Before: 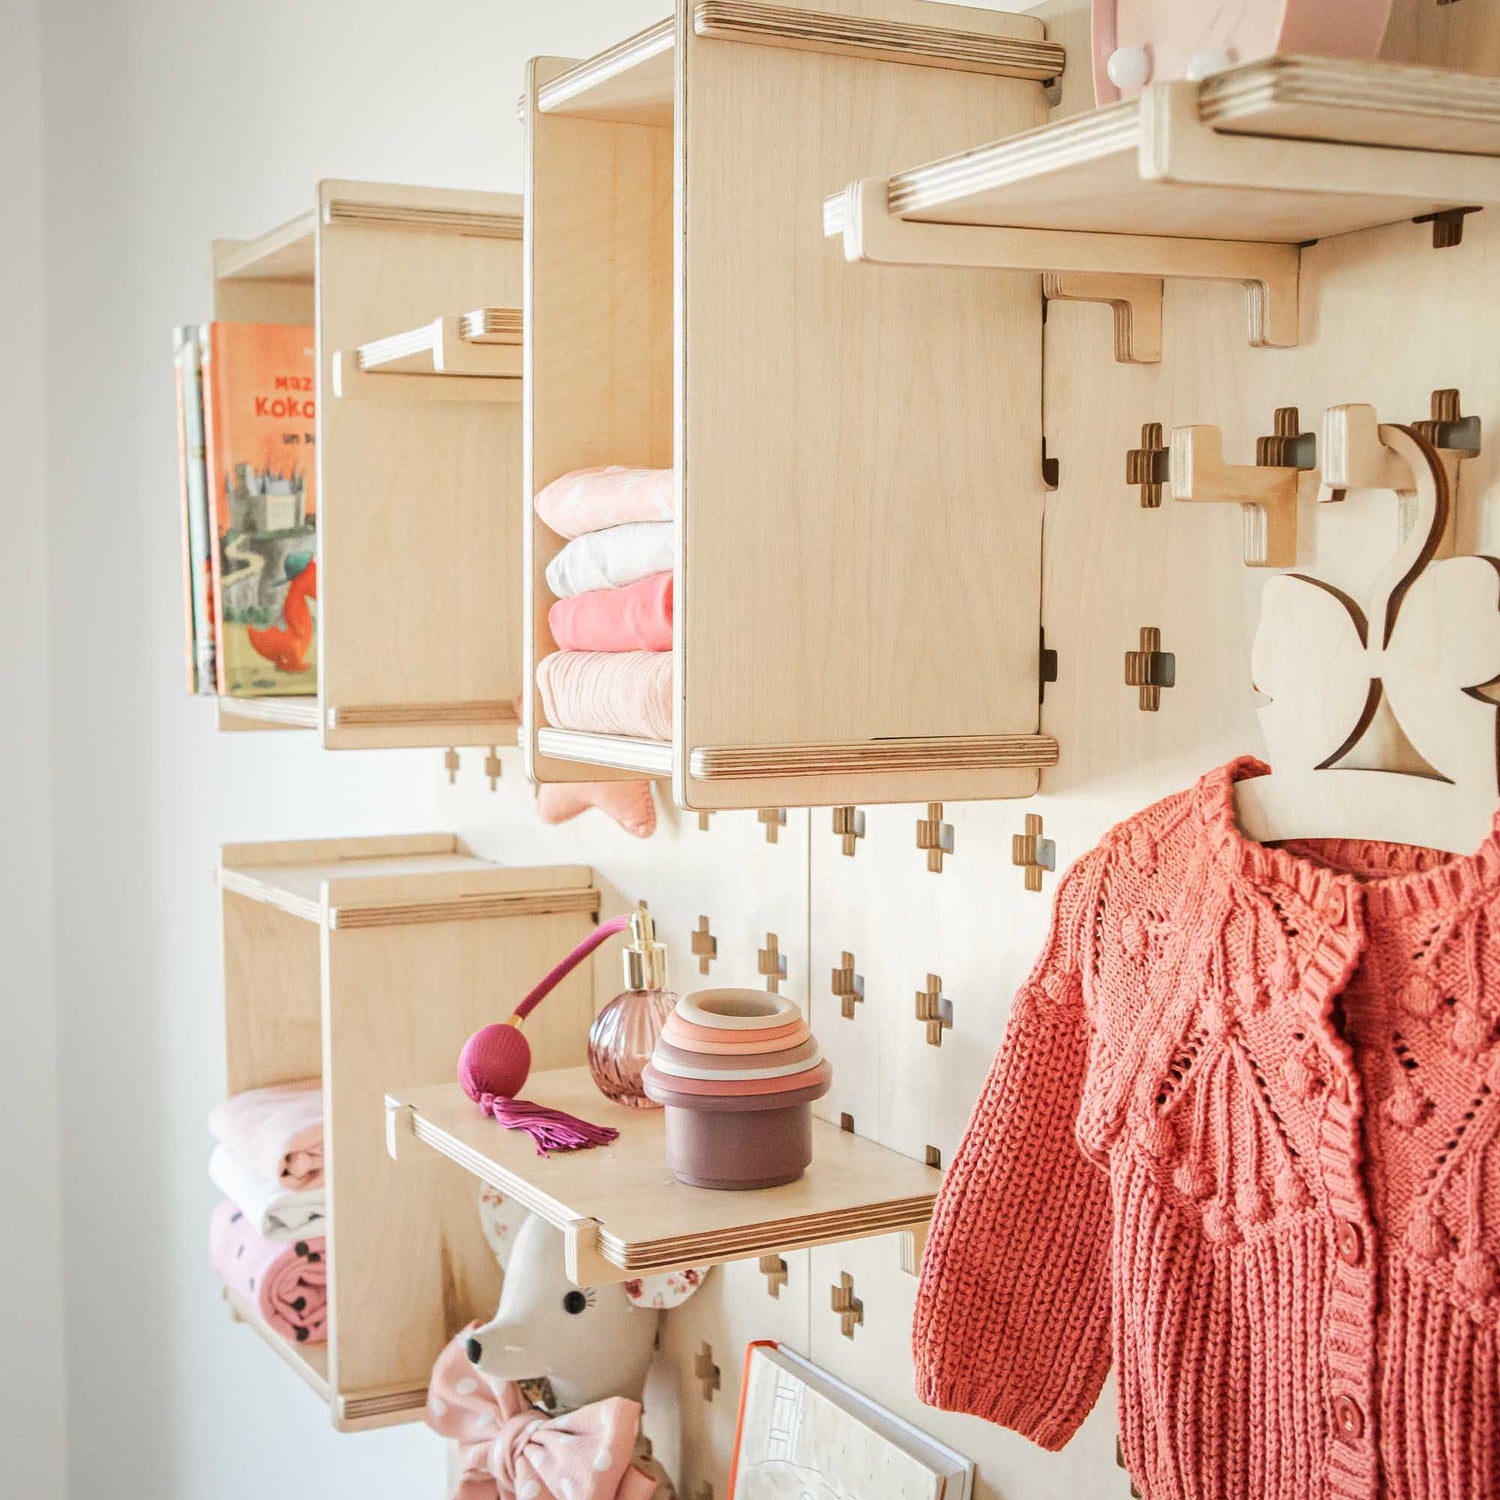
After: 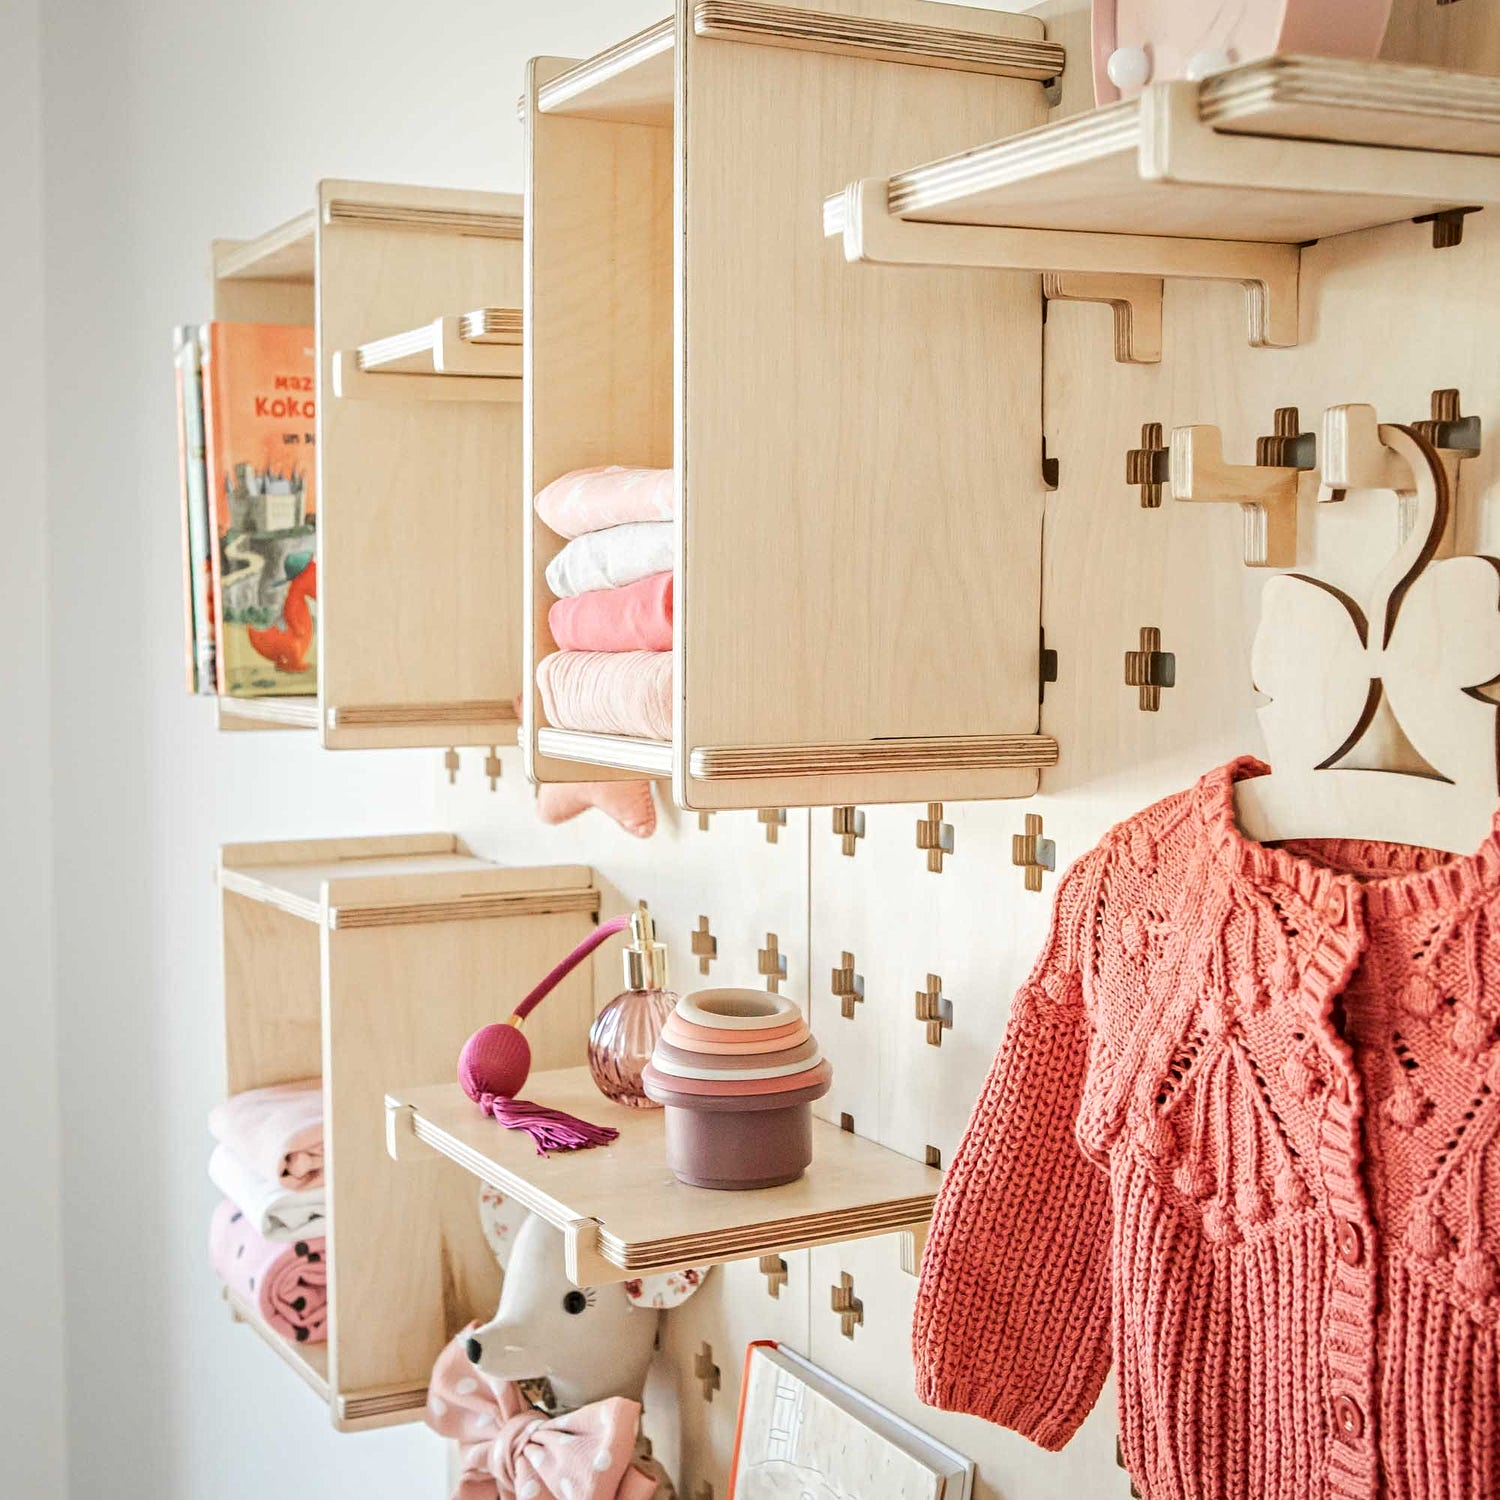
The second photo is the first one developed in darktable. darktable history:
contrast equalizer: octaves 7, y [[0.5, 0.542, 0.583, 0.625, 0.667, 0.708], [0.5 ×6], [0.5 ×6], [0 ×6], [0 ×6]], mix 0.312
